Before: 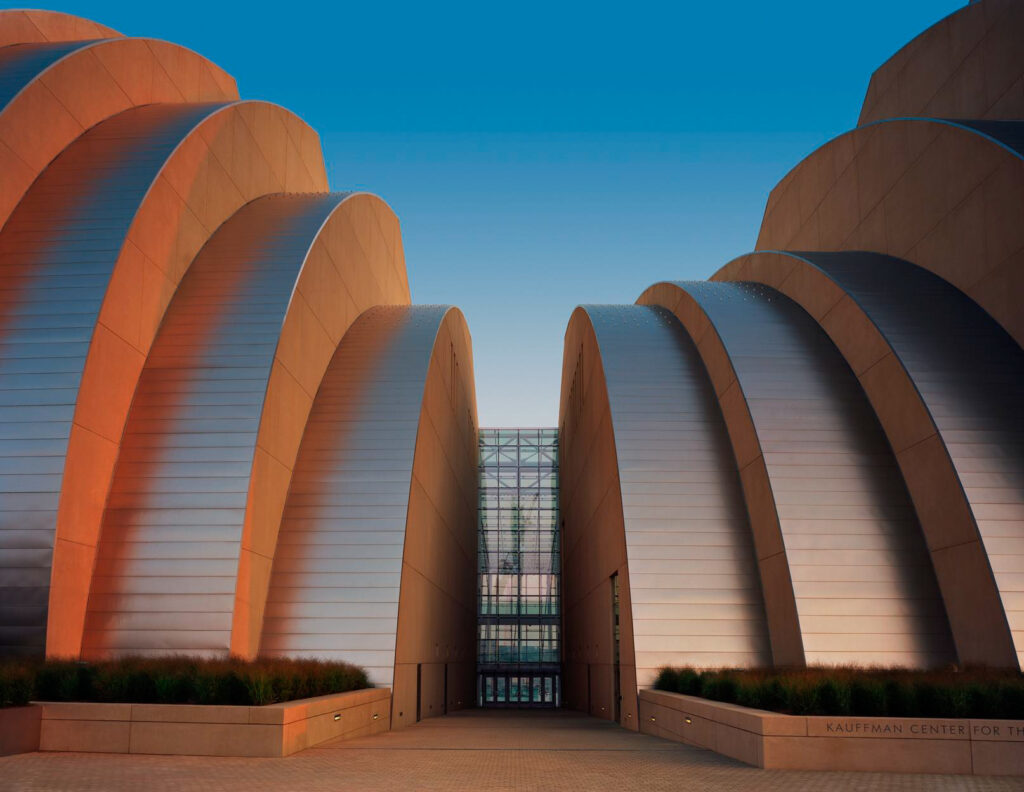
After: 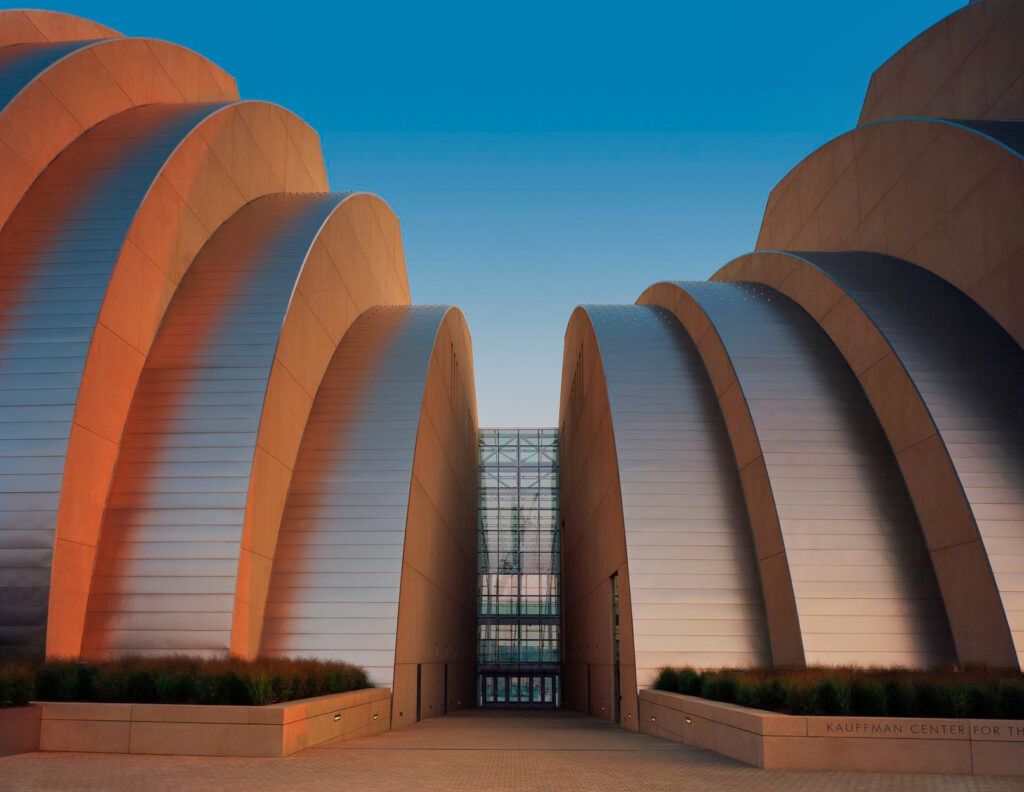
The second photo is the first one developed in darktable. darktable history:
shadows and highlights: shadows 39.42, highlights -59.96, highlights color adjustment 55.81%
